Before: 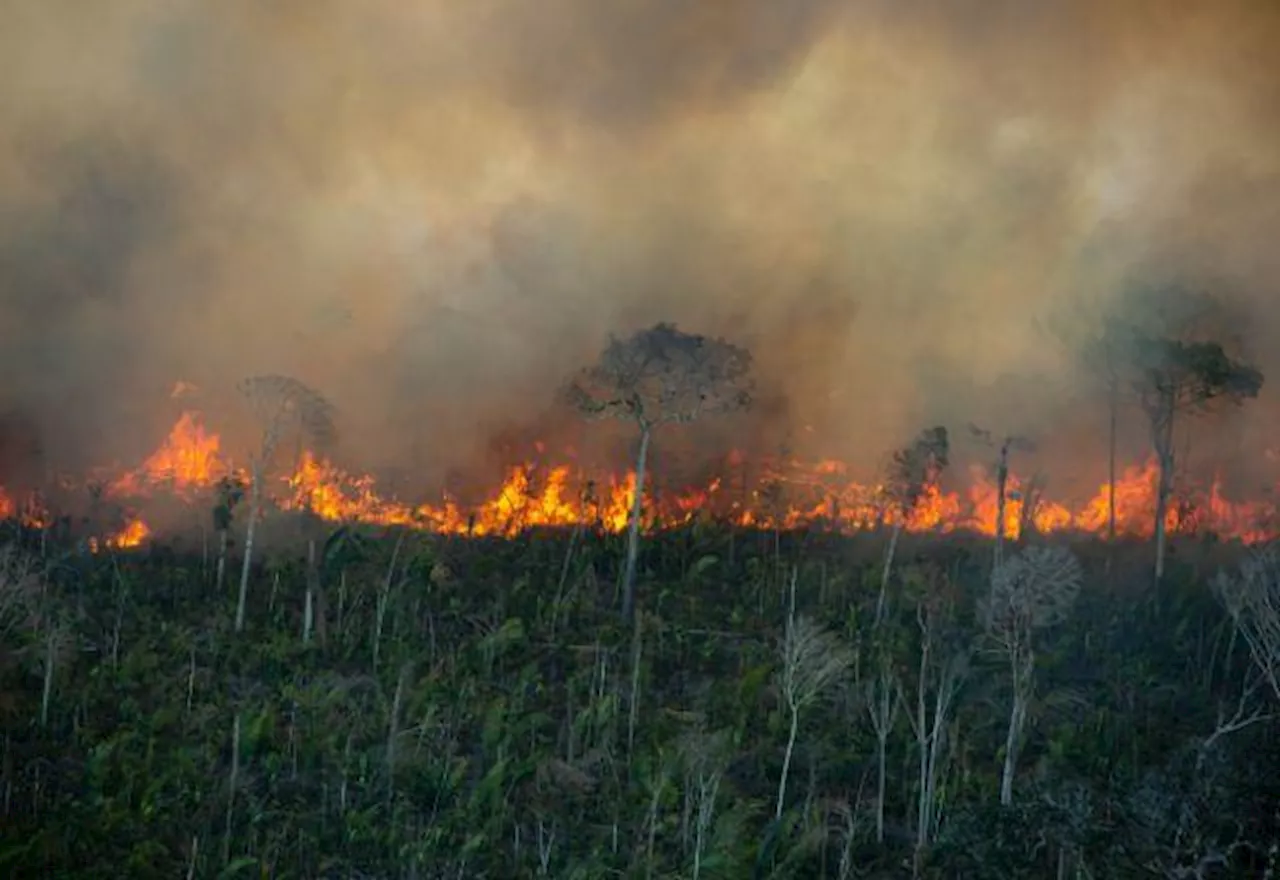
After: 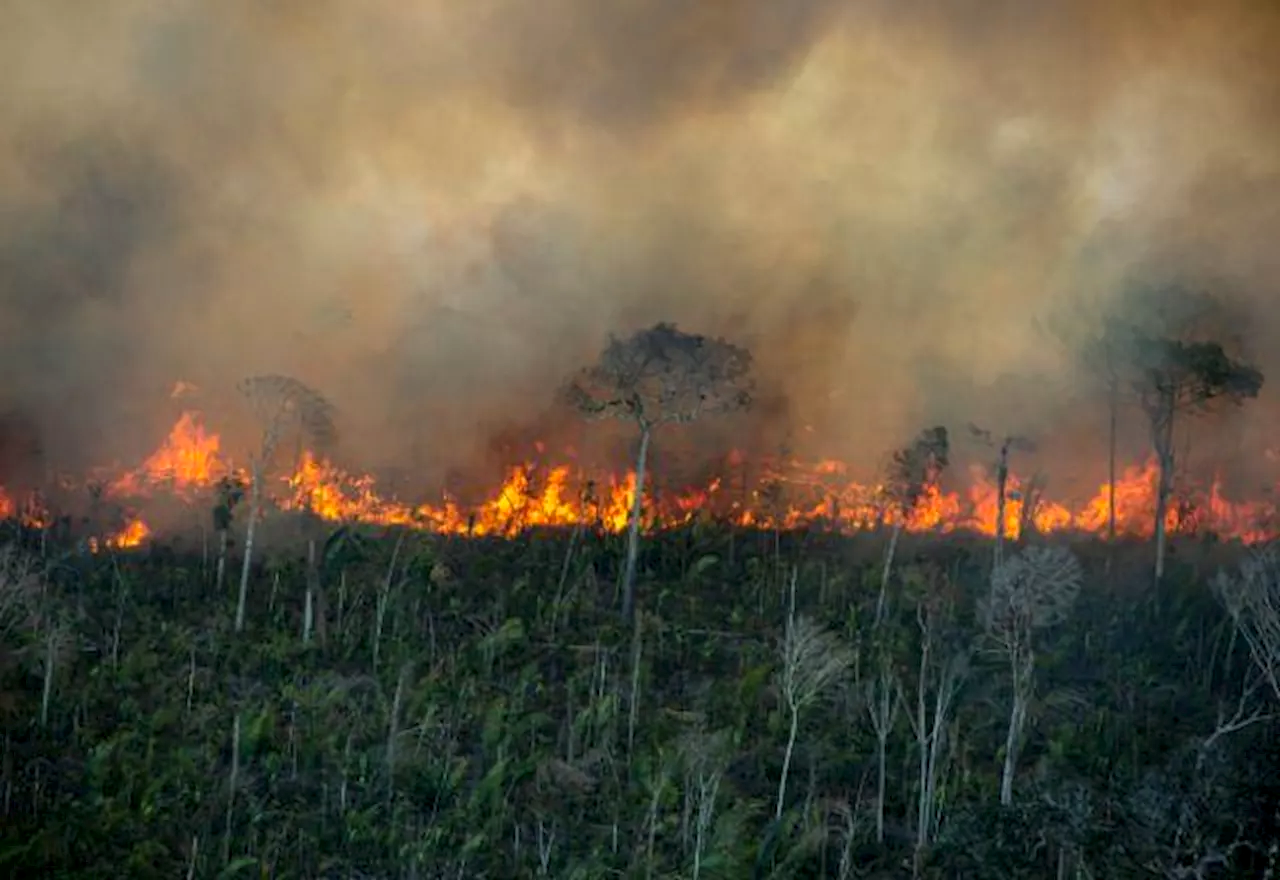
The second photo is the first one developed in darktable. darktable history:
local contrast: on, module defaults
color zones: curves: ch1 [(0, 0.523) (0.143, 0.545) (0.286, 0.52) (0.429, 0.506) (0.571, 0.503) (0.714, 0.503) (0.857, 0.508) (1, 0.523)]
